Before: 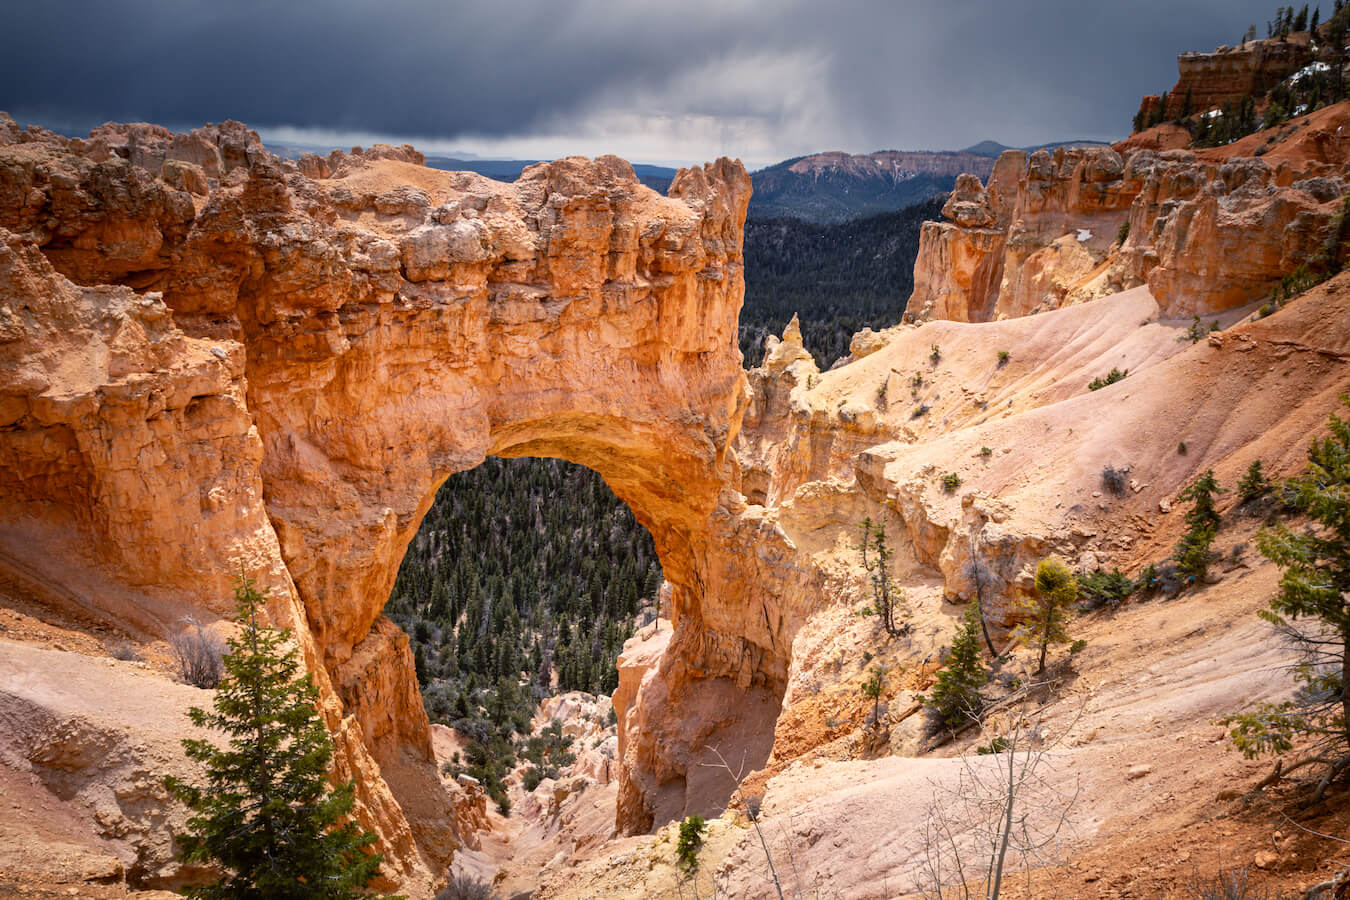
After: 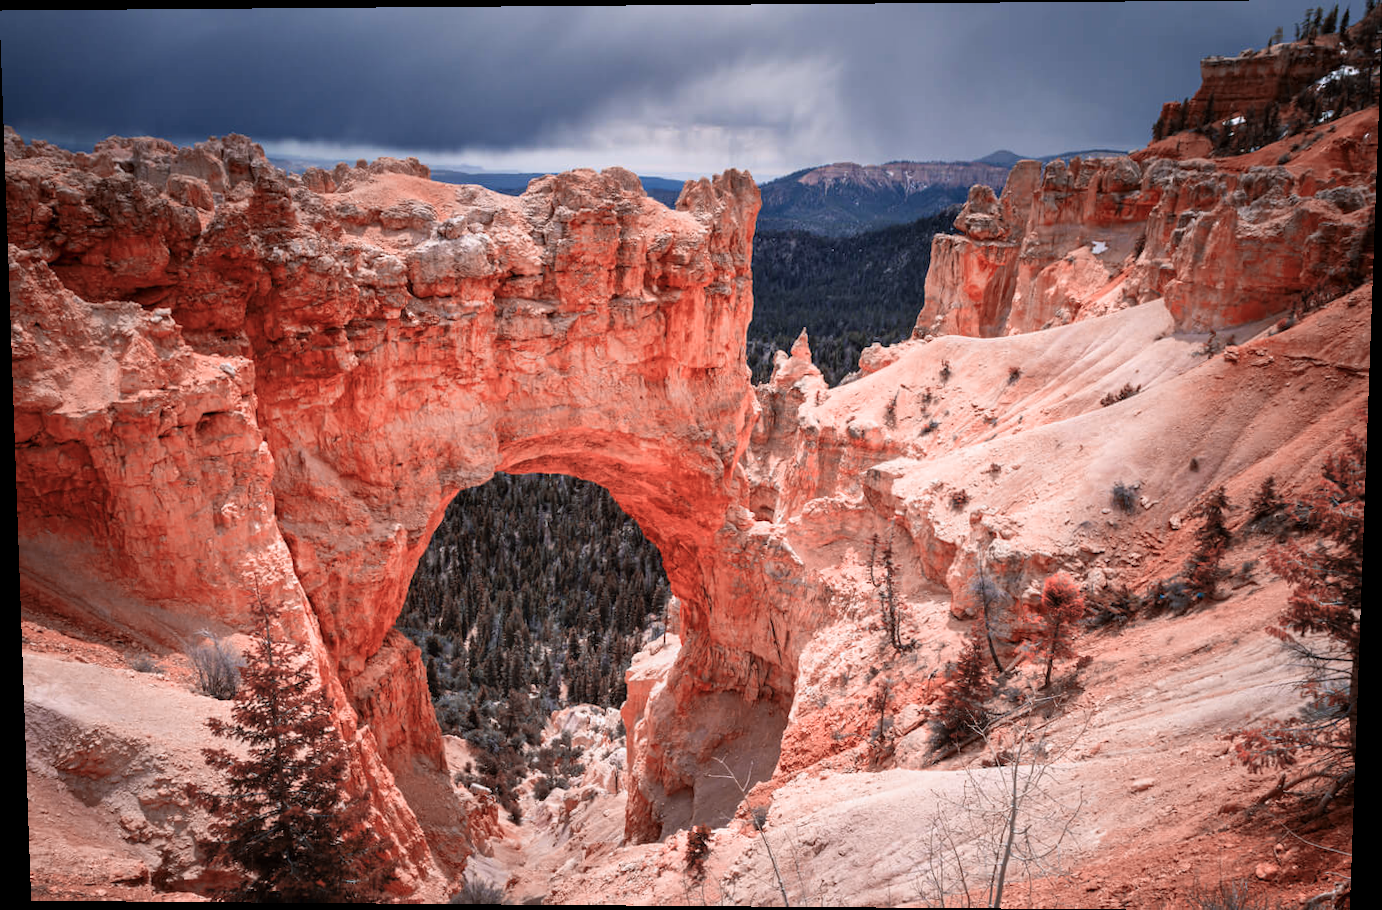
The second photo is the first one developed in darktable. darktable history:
color zones: curves: ch2 [(0, 0.5) (0.084, 0.497) (0.323, 0.335) (0.4, 0.497) (1, 0.5)], process mode strong
rotate and perspective: lens shift (vertical) 0.048, lens shift (horizontal) -0.024, automatic cropping off
white balance: red 0.984, blue 1.059
